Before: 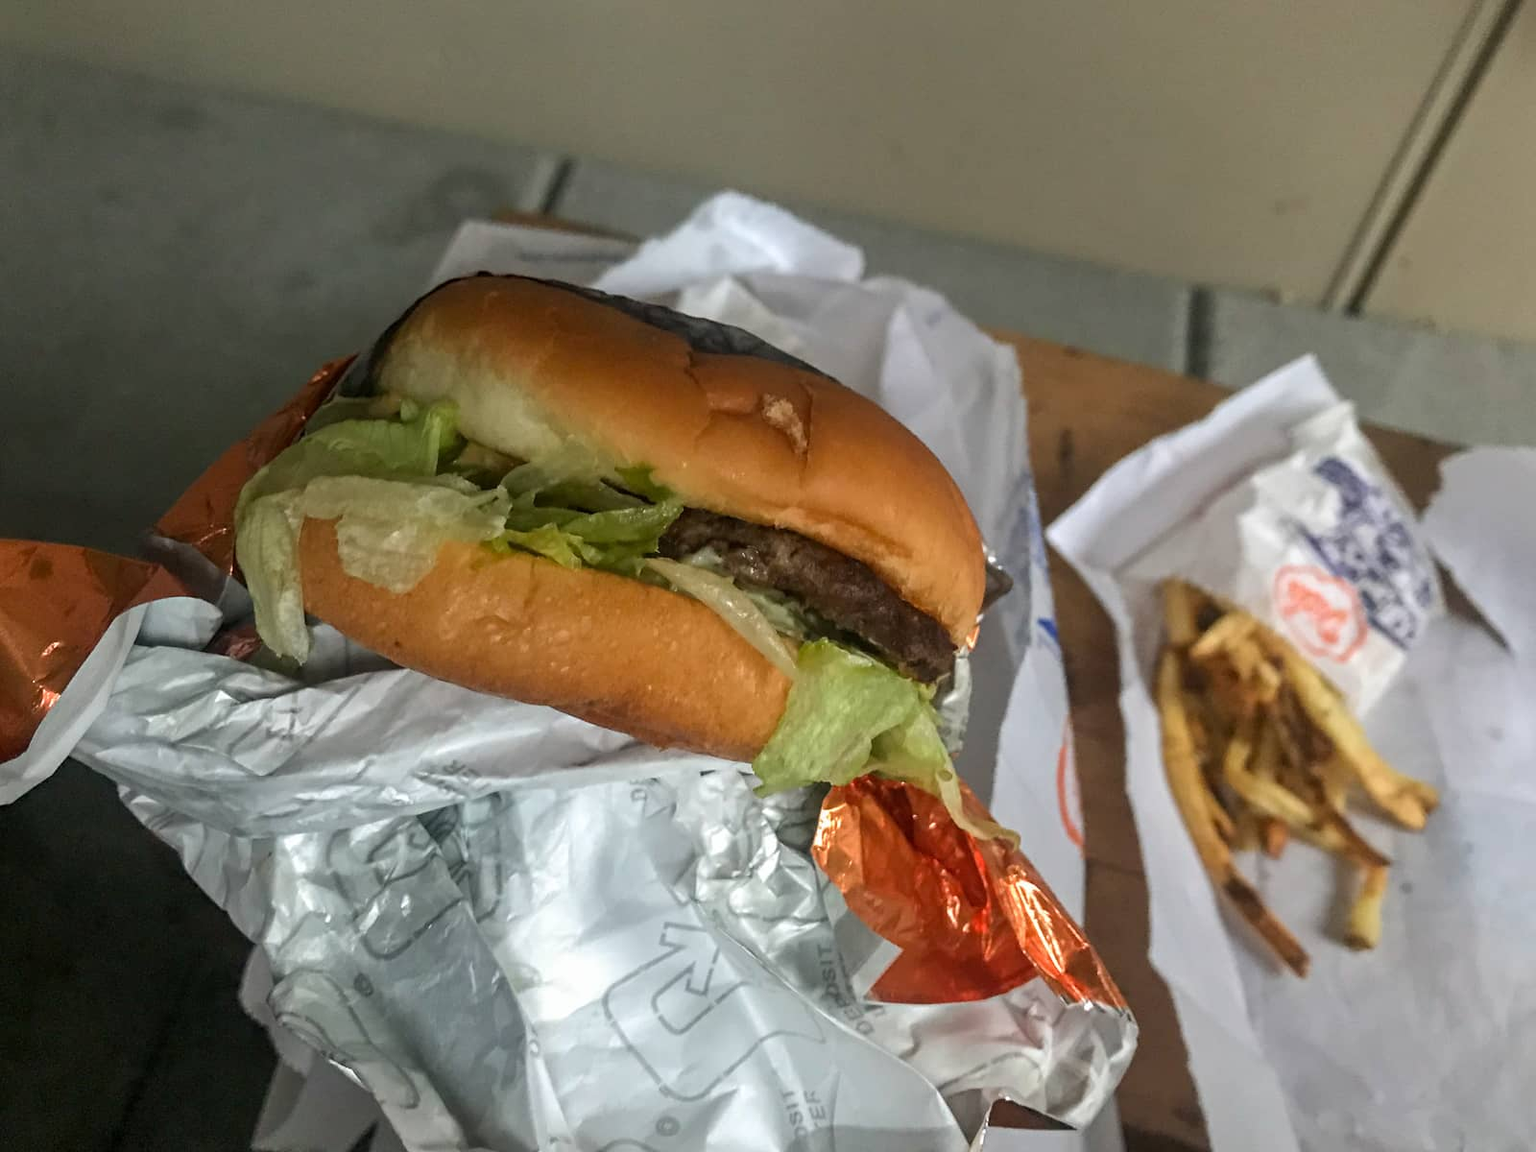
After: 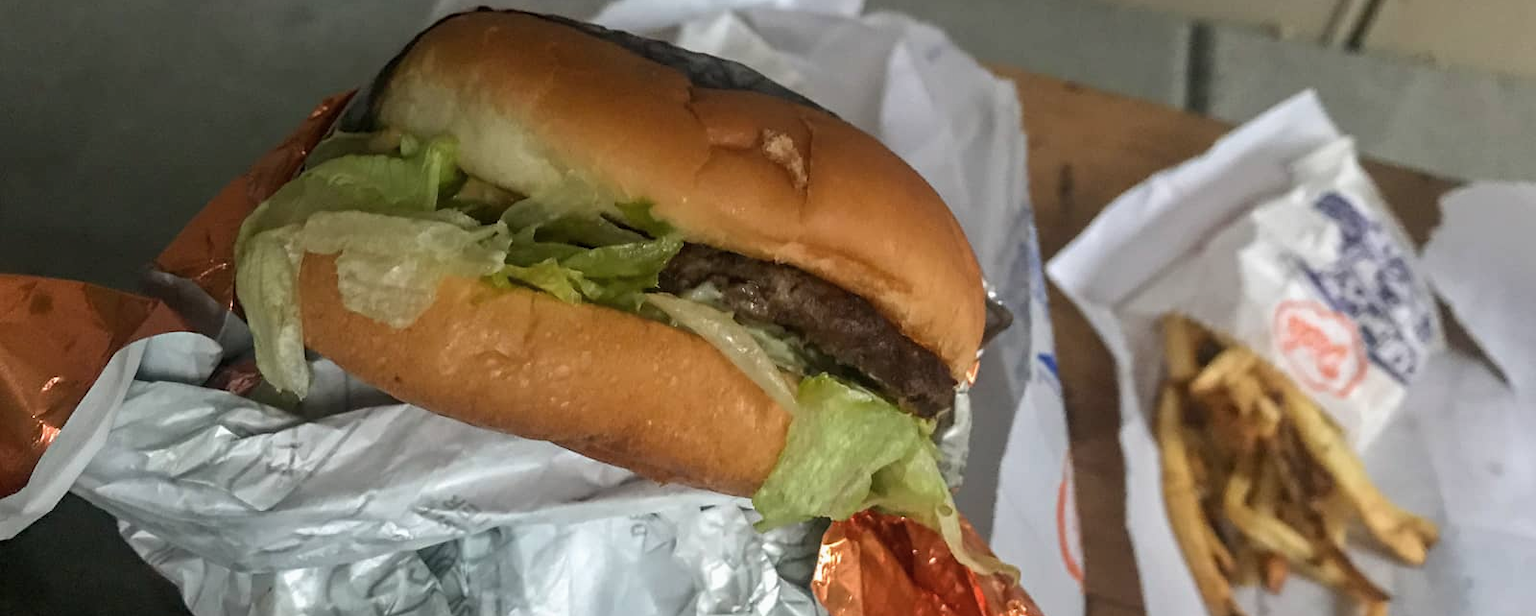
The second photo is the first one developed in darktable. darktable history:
crop and rotate: top 23.043%, bottom 23.437%
color zones: curves: ch1 [(0, 0.469) (0.01, 0.469) (0.12, 0.446) (0.248, 0.469) (0.5, 0.5) (0.748, 0.5) (0.99, 0.469) (1, 0.469)]
tone equalizer: -7 EV 0.18 EV, -6 EV 0.12 EV, -5 EV 0.08 EV, -4 EV 0.04 EV, -2 EV -0.02 EV, -1 EV -0.04 EV, +0 EV -0.06 EV, luminance estimator HSV value / RGB max
